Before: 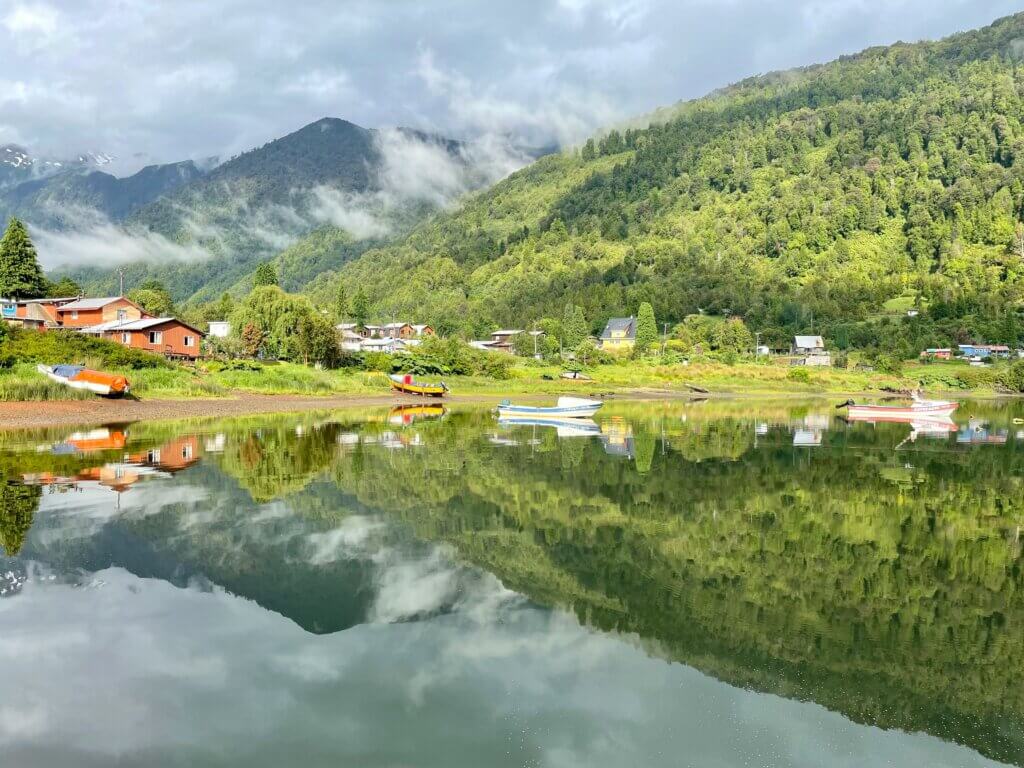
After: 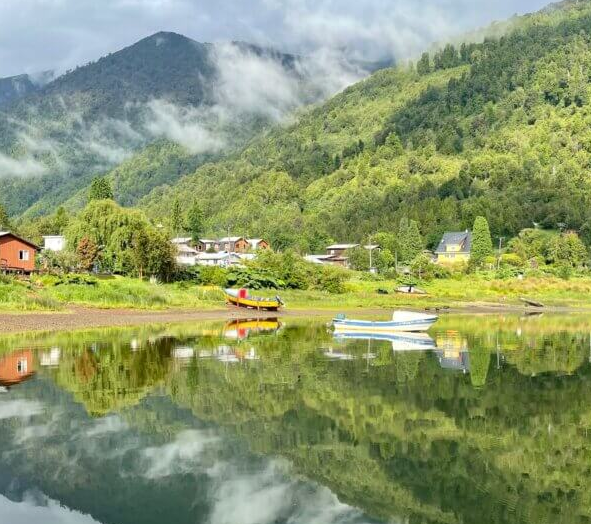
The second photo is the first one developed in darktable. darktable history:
crop: left 16.202%, top 11.208%, right 26.045%, bottom 20.557%
tone equalizer: on, module defaults
